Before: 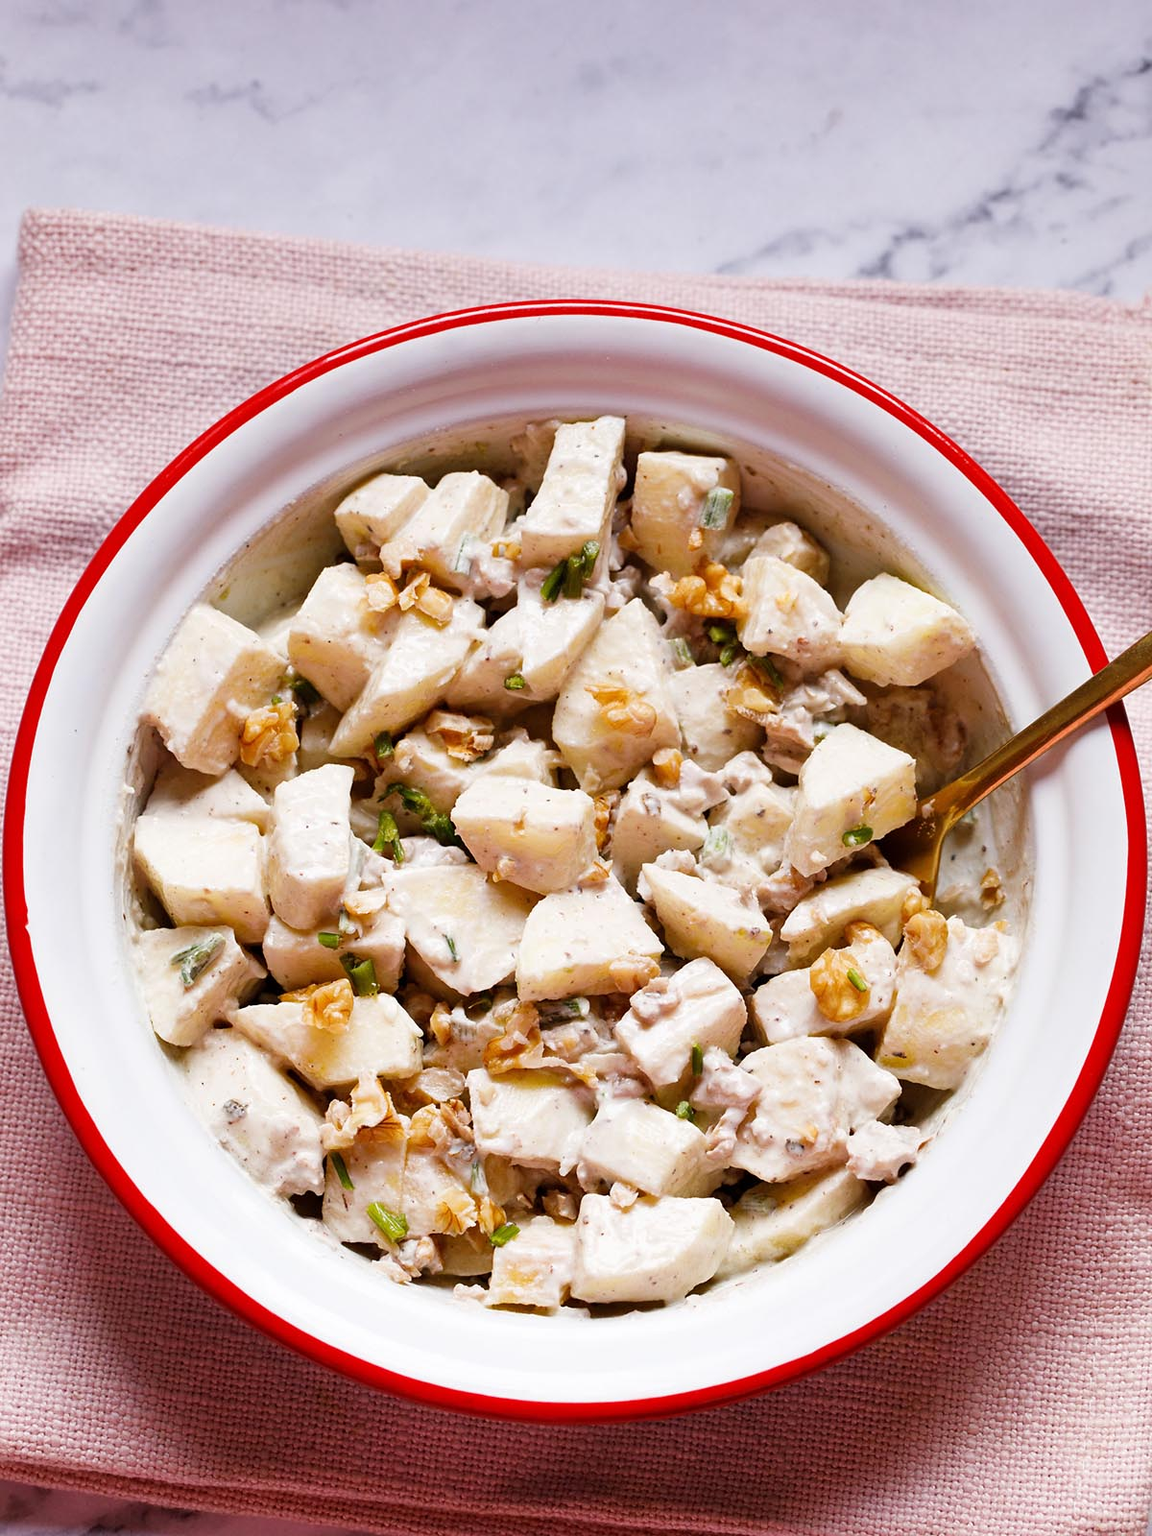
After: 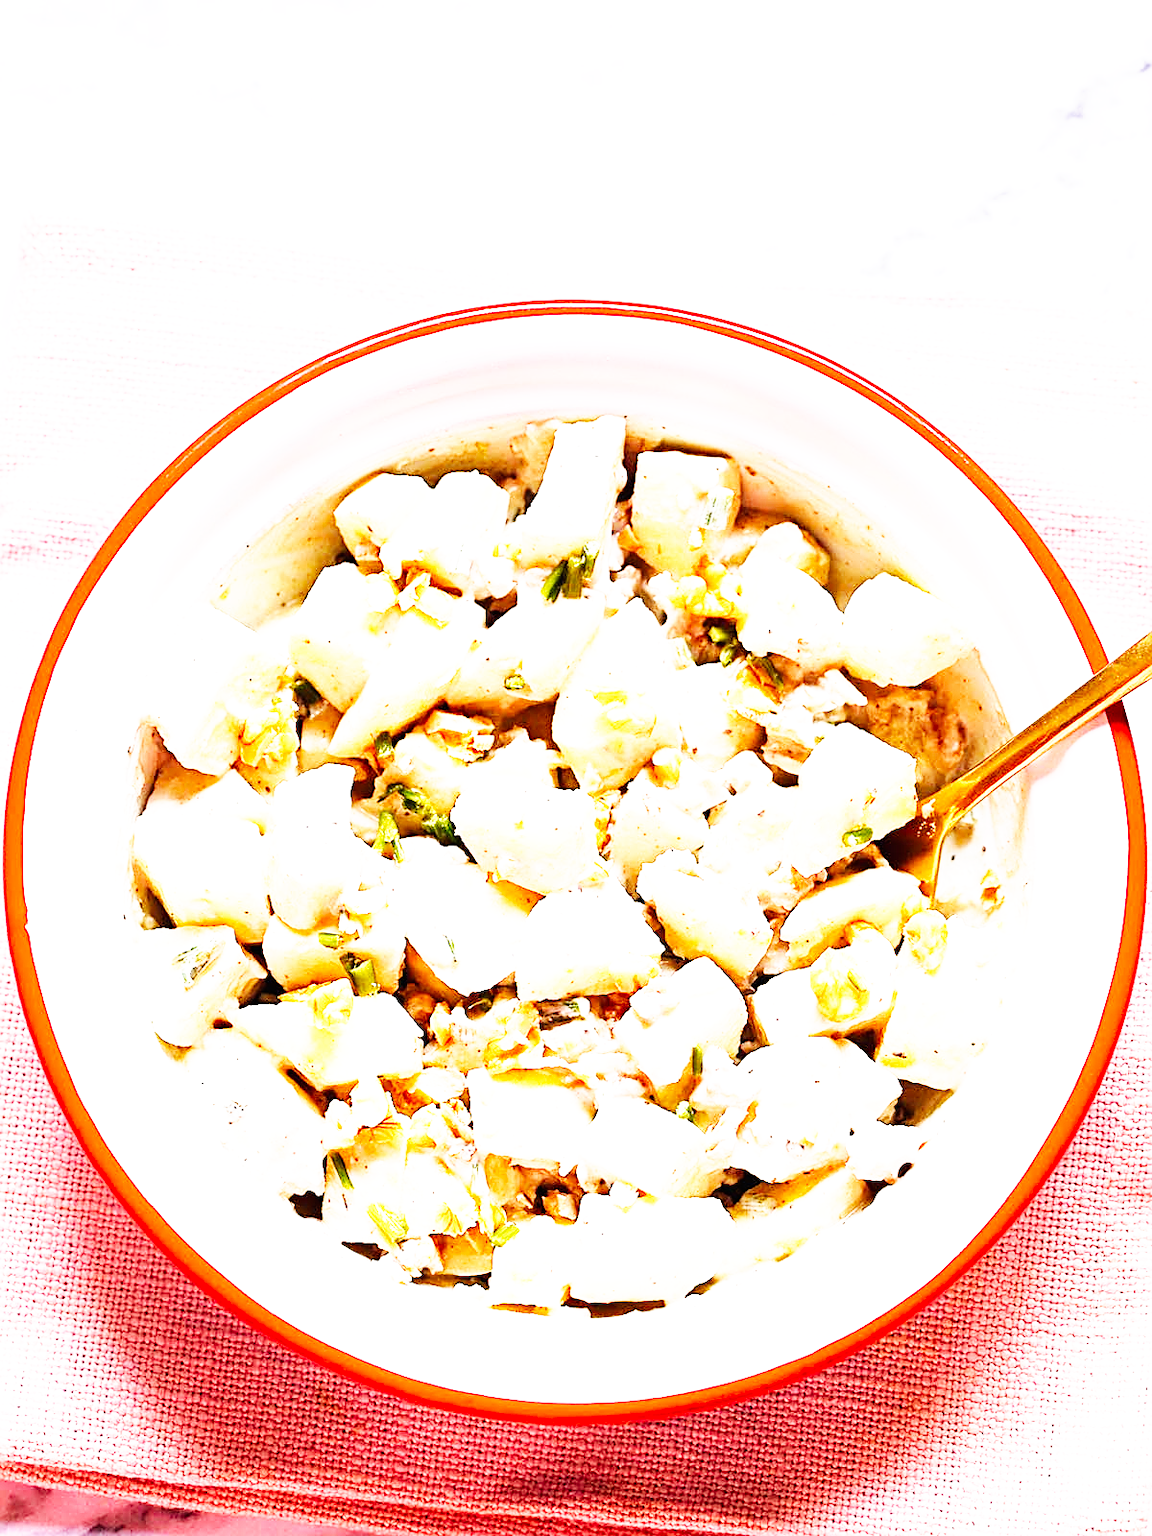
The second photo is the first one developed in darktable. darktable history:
sharpen: amount 0.553
contrast brightness saturation: contrast -0.011, brightness -0.006, saturation 0.041
exposure: black level correction 0, exposure 1.454 EV, compensate exposure bias true, compensate highlight preservation false
base curve: curves: ch0 [(0, 0) (0.007, 0.004) (0.027, 0.03) (0.046, 0.07) (0.207, 0.54) (0.442, 0.872) (0.673, 0.972) (1, 1)], preserve colors none
